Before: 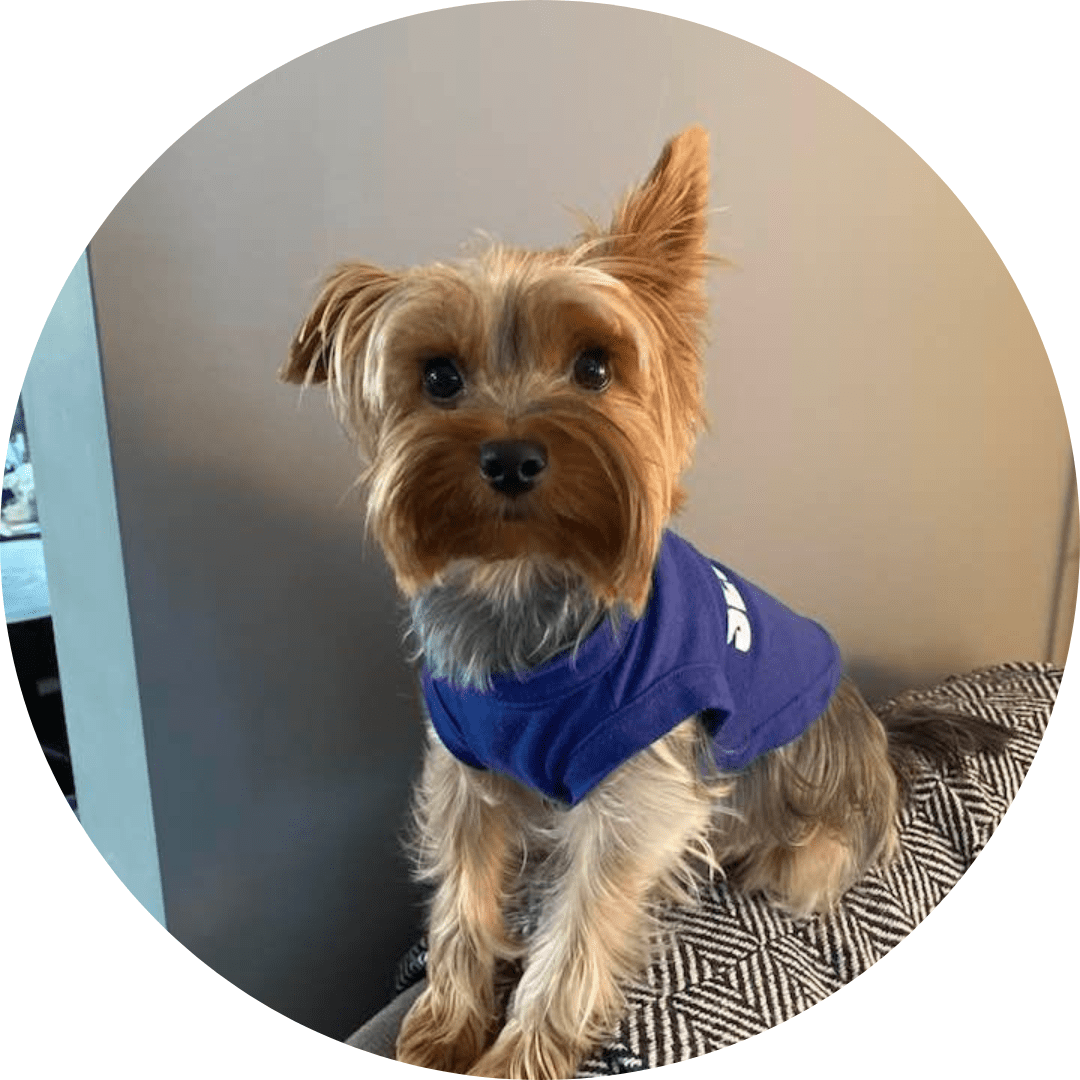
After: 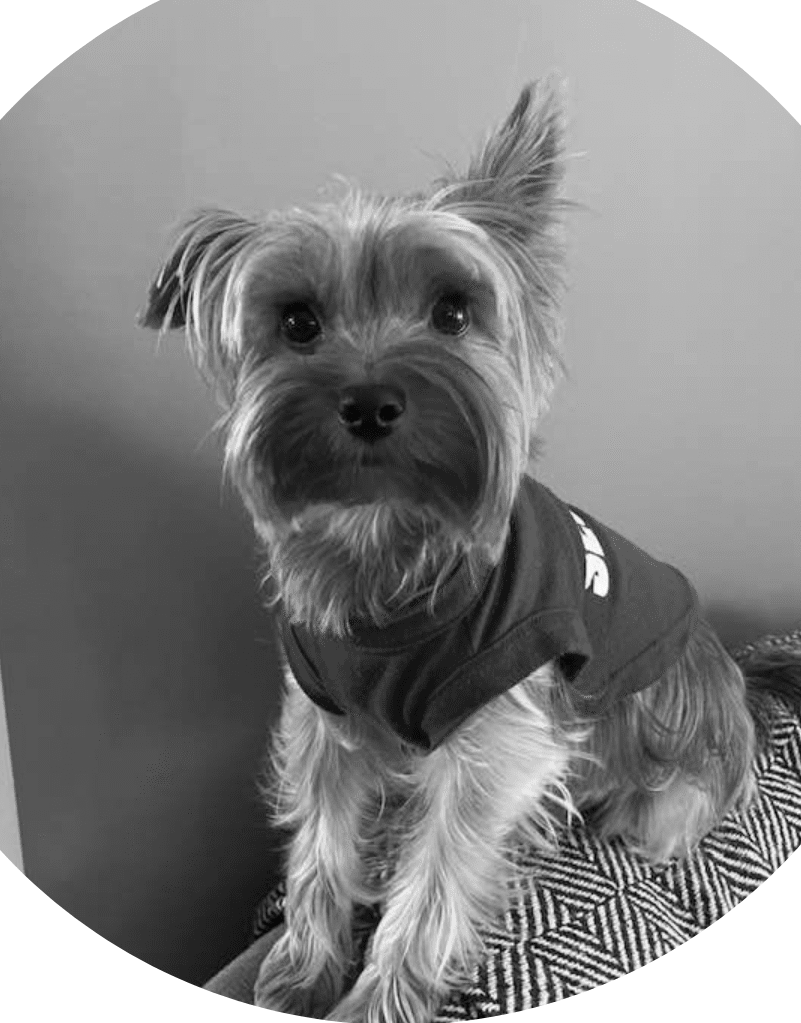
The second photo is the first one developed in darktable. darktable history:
monochrome: on, module defaults
crop and rotate: left 13.15%, top 5.251%, right 12.609%
